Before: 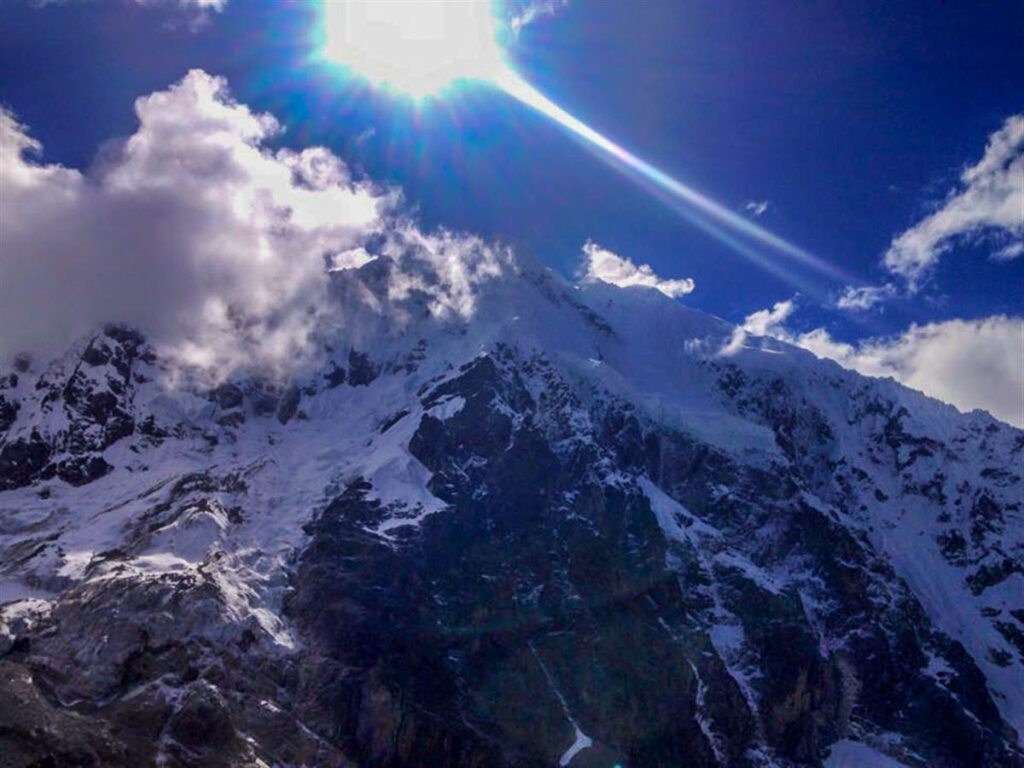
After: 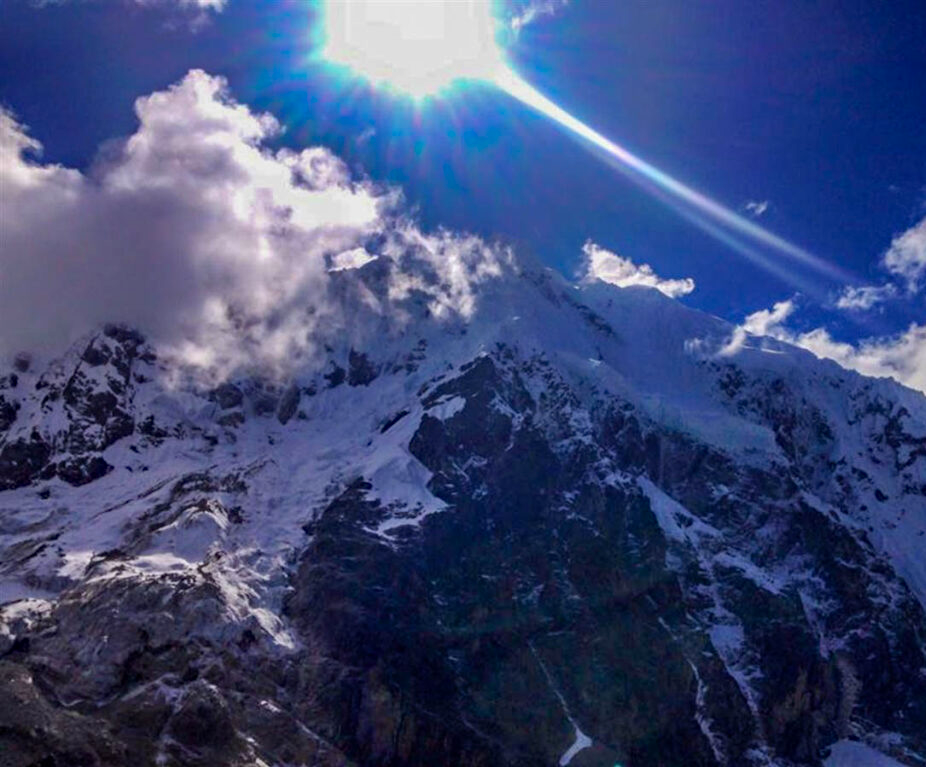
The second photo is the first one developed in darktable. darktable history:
crop: right 9.509%, bottom 0.031%
haze removal: compatibility mode true, adaptive false
